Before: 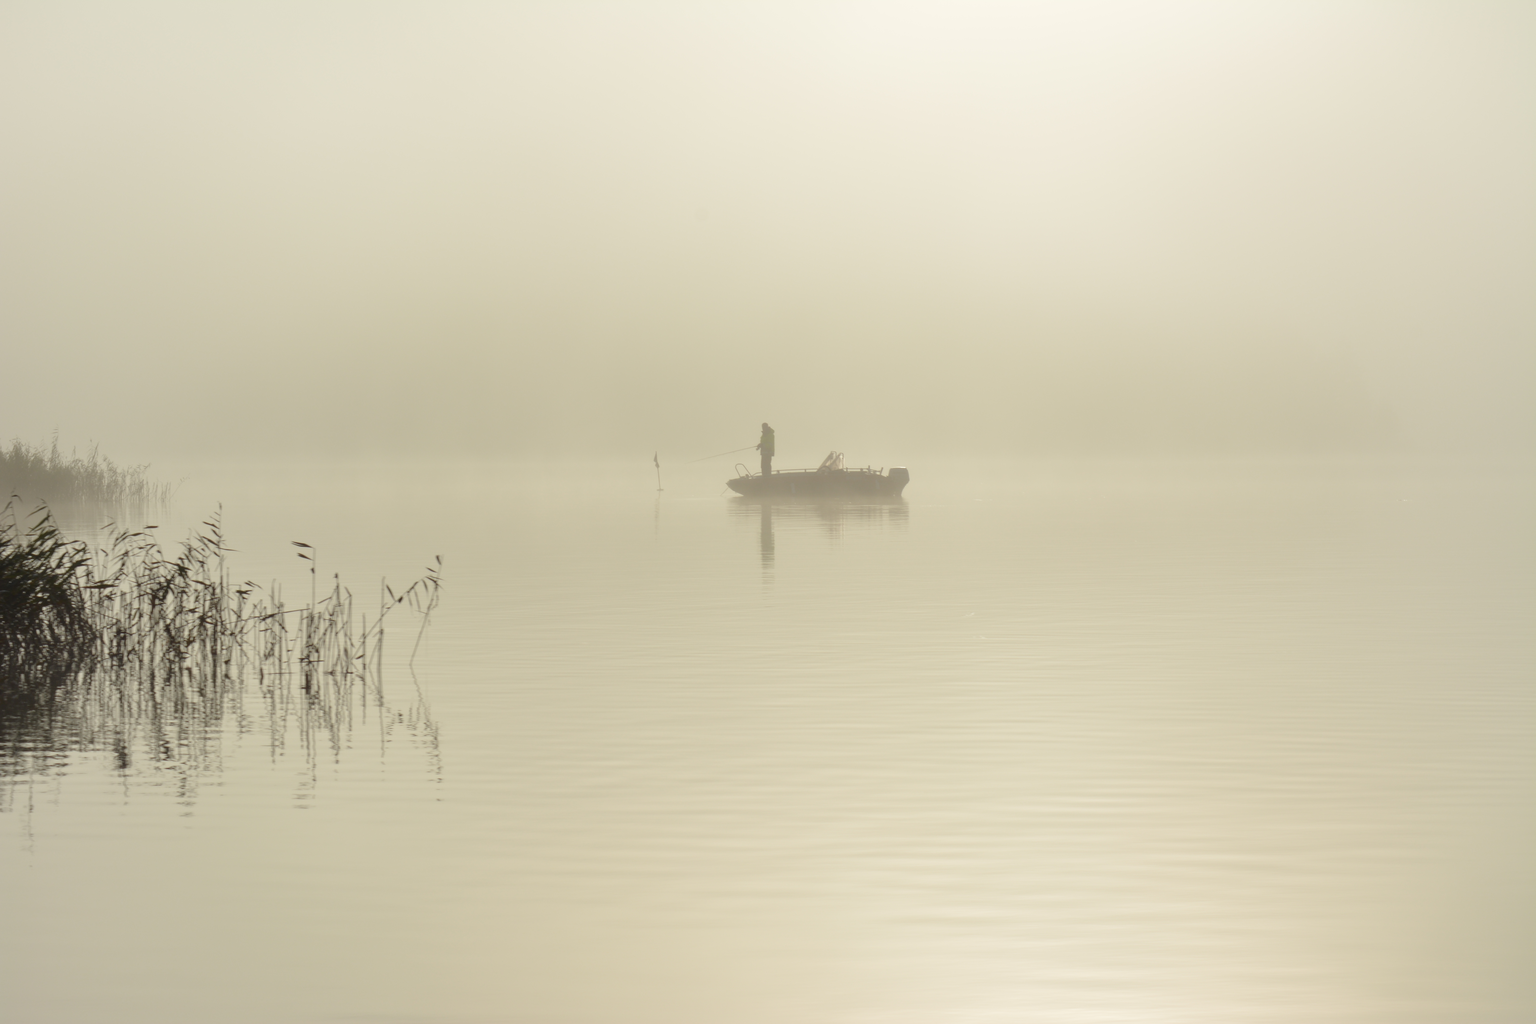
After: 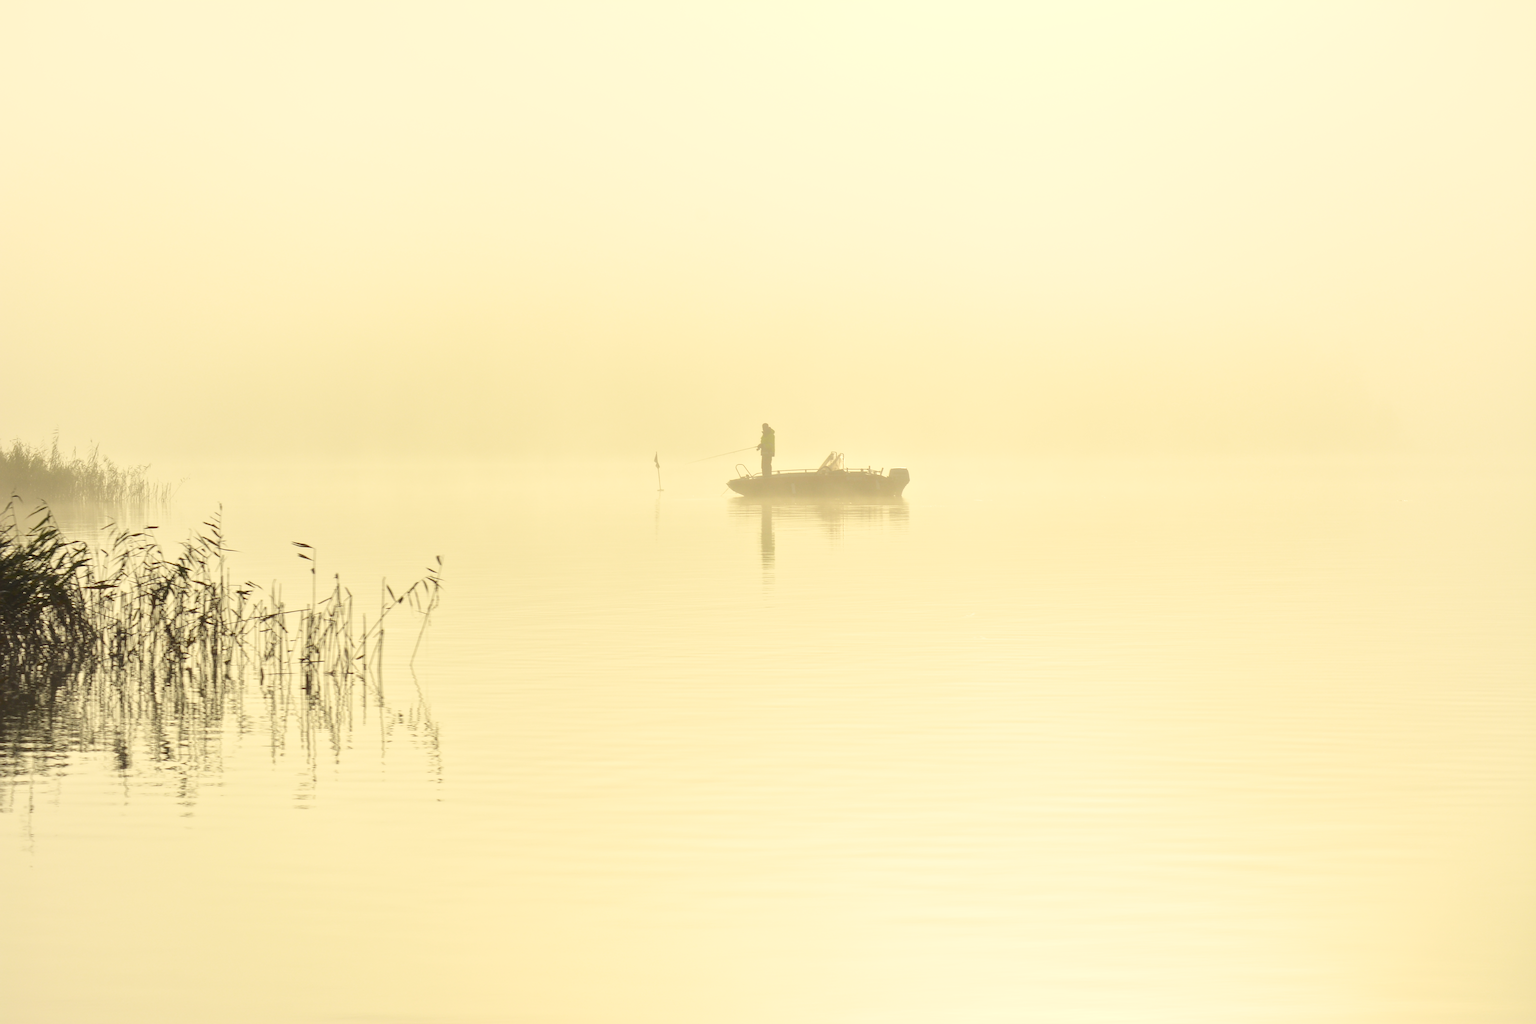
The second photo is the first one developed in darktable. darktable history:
sharpen: on, module defaults
local contrast: mode bilateral grid, contrast 19, coarseness 50, detail 128%, midtone range 0.2
base curve: curves: ch0 [(0, 0) (0.579, 0.807) (1, 1)], preserve colors none
exposure: exposure 0.202 EV, compensate exposure bias true, compensate highlight preservation false
color correction: highlights a* 1.47, highlights b* 17.27
contrast brightness saturation: saturation 0.128
